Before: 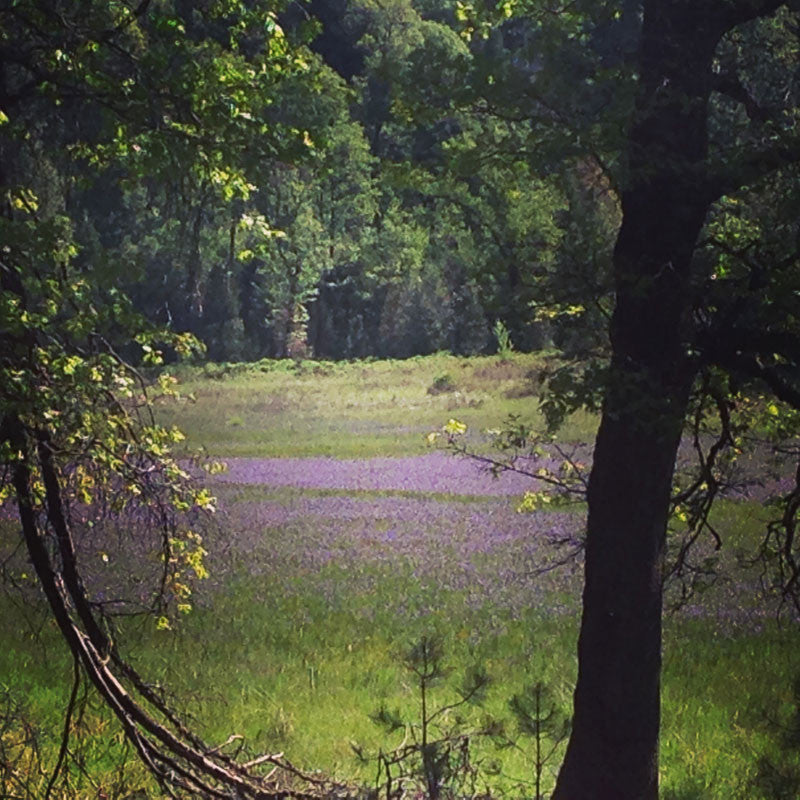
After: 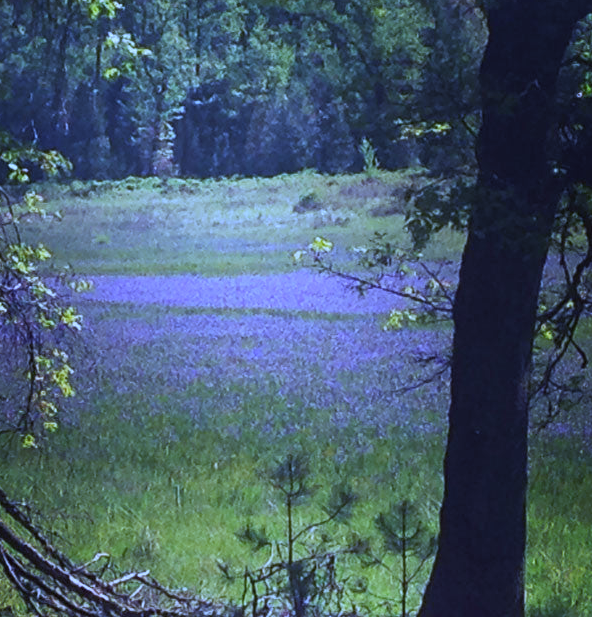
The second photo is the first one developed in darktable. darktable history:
crop: left 16.871%, top 22.857%, right 9.116%
white balance: red 0.766, blue 1.537
